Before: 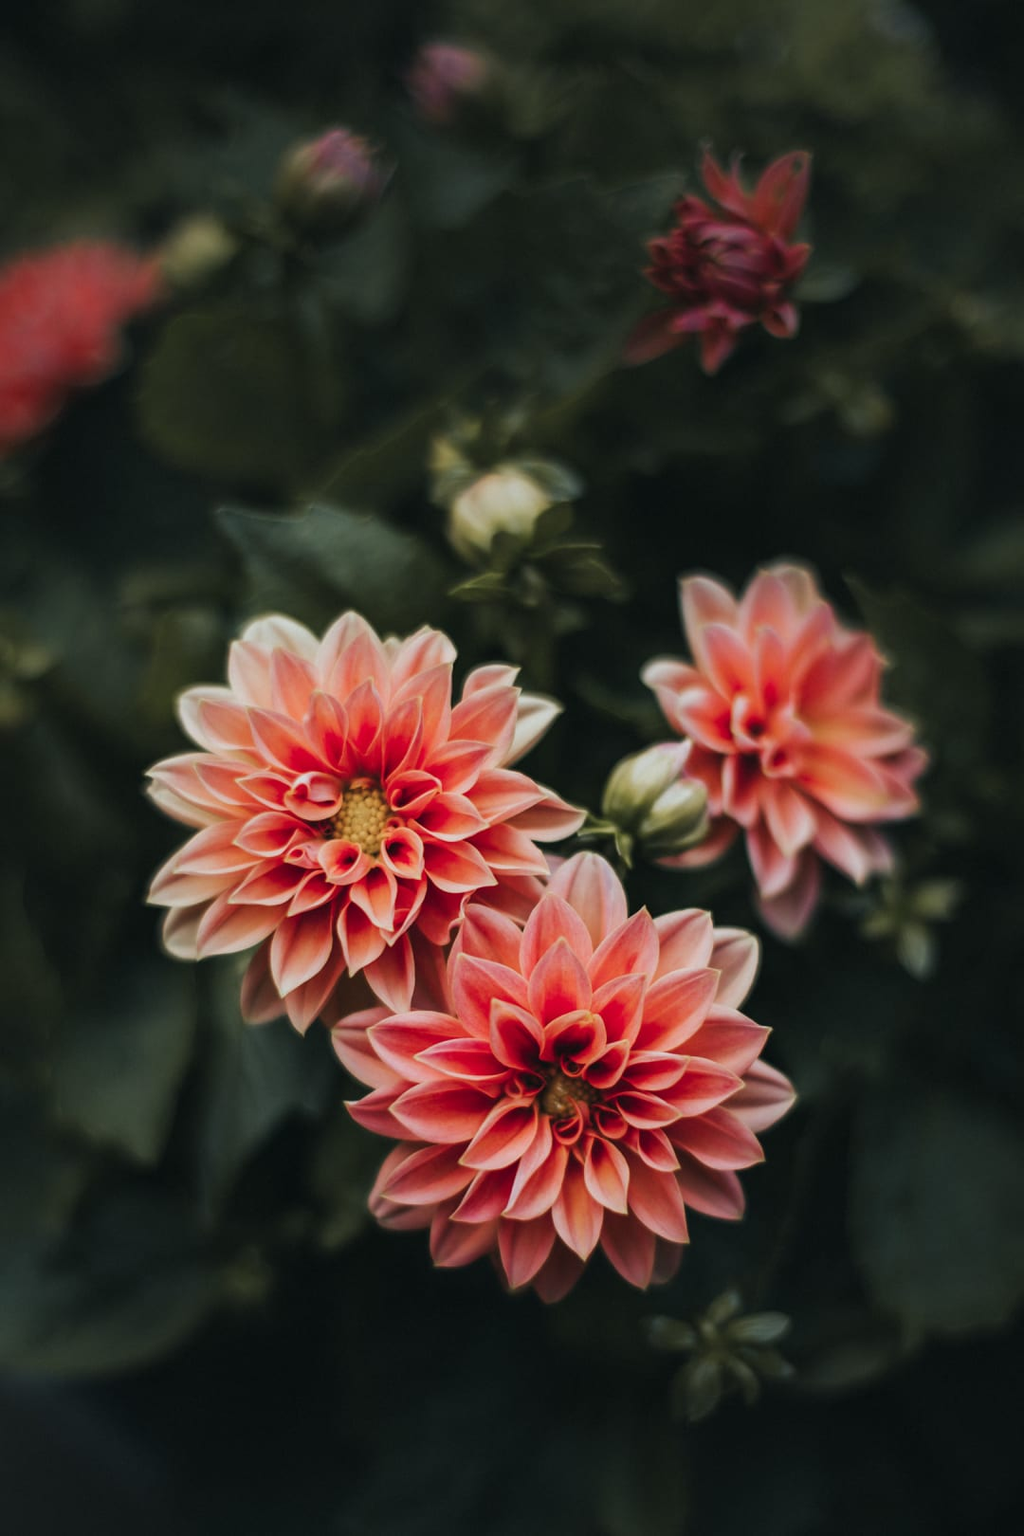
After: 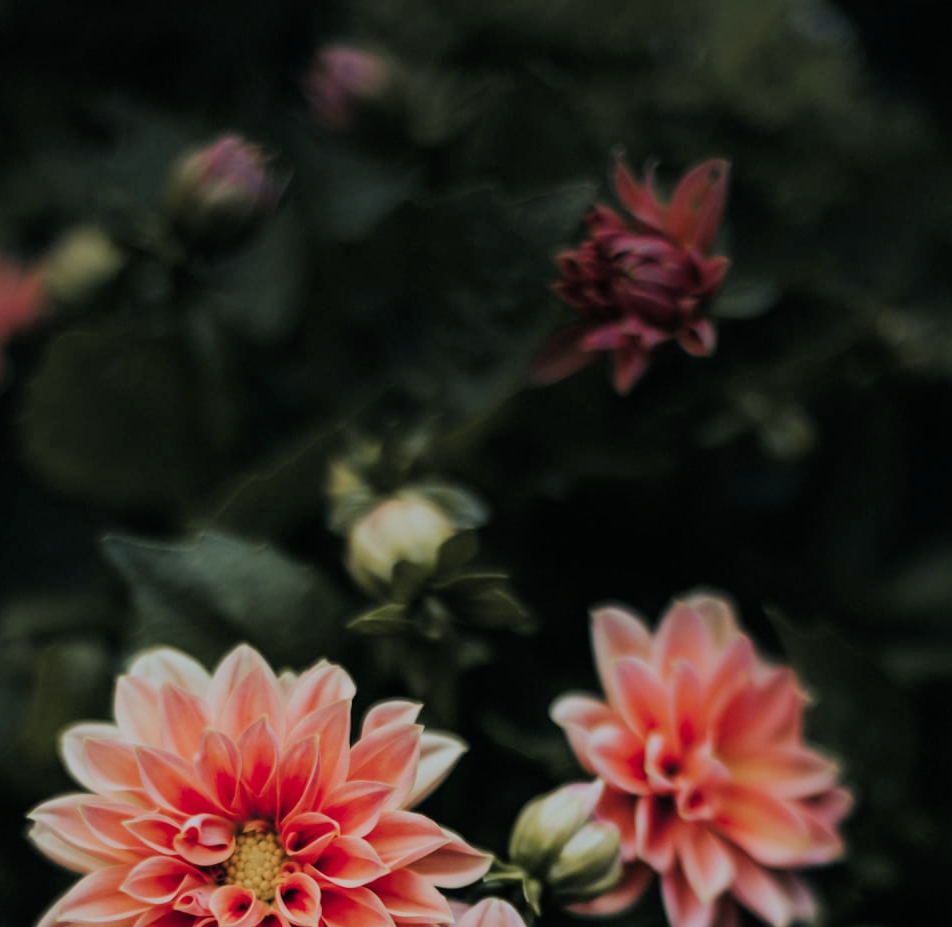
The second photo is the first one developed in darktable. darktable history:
white balance: red 0.982, blue 1.018
crop and rotate: left 11.812%, bottom 42.776%
filmic rgb: black relative exposure -7.65 EV, white relative exposure 4.56 EV, hardness 3.61, color science v6 (2022)
